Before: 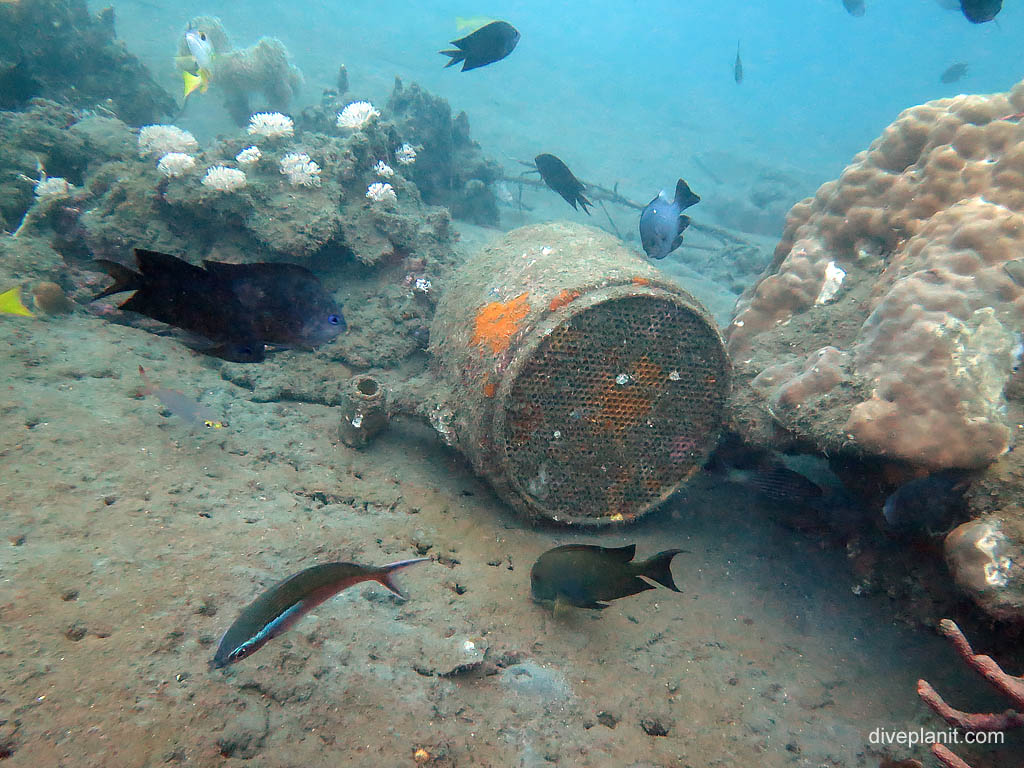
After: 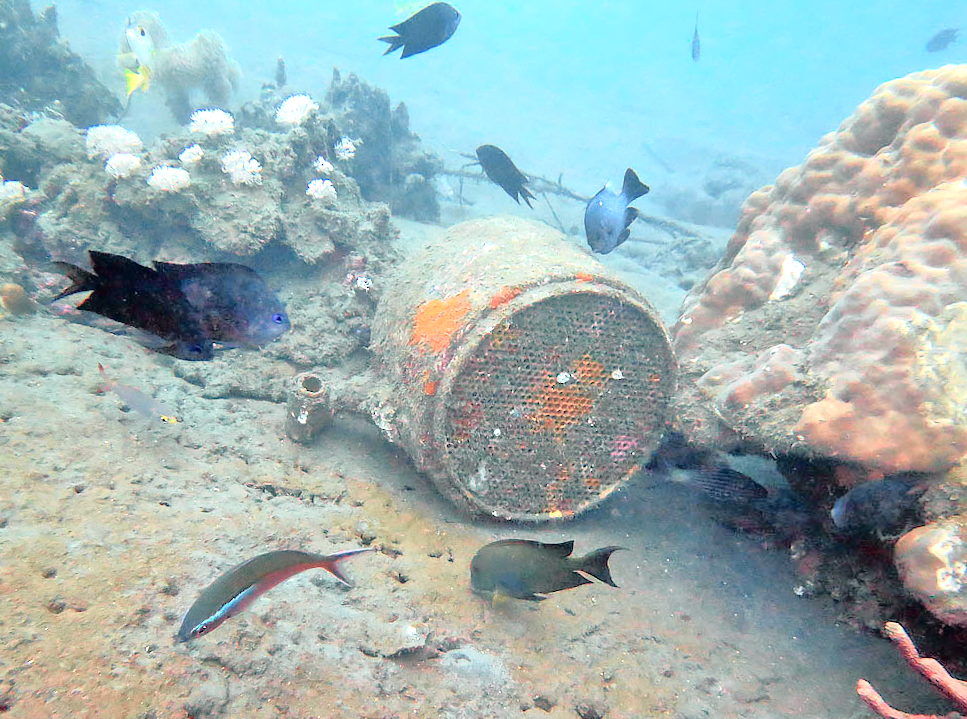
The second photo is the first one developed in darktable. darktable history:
rotate and perspective: rotation 0.062°, lens shift (vertical) 0.115, lens shift (horizontal) -0.133, crop left 0.047, crop right 0.94, crop top 0.061, crop bottom 0.94
exposure: black level correction 0.001, exposure 0.5 EV, compensate exposure bias true, compensate highlight preservation false
tone equalizer: -7 EV 0.15 EV, -6 EV 0.6 EV, -5 EV 1.15 EV, -4 EV 1.33 EV, -3 EV 1.15 EV, -2 EV 0.6 EV, -1 EV 0.15 EV, mask exposure compensation -0.5 EV
tone curve: curves: ch0 [(0, 0.009) (0.105, 0.08) (0.195, 0.18) (0.283, 0.316) (0.384, 0.434) (0.485, 0.531) (0.638, 0.69) (0.81, 0.872) (1, 0.977)]; ch1 [(0, 0) (0.161, 0.092) (0.35, 0.33) (0.379, 0.401) (0.456, 0.469) (0.498, 0.502) (0.52, 0.536) (0.586, 0.617) (0.635, 0.655) (1, 1)]; ch2 [(0, 0) (0.371, 0.362) (0.437, 0.437) (0.483, 0.484) (0.53, 0.515) (0.56, 0.571) (0.622, 0.606) (1, 1)], color space Lab, independent channels, preserve colors none
